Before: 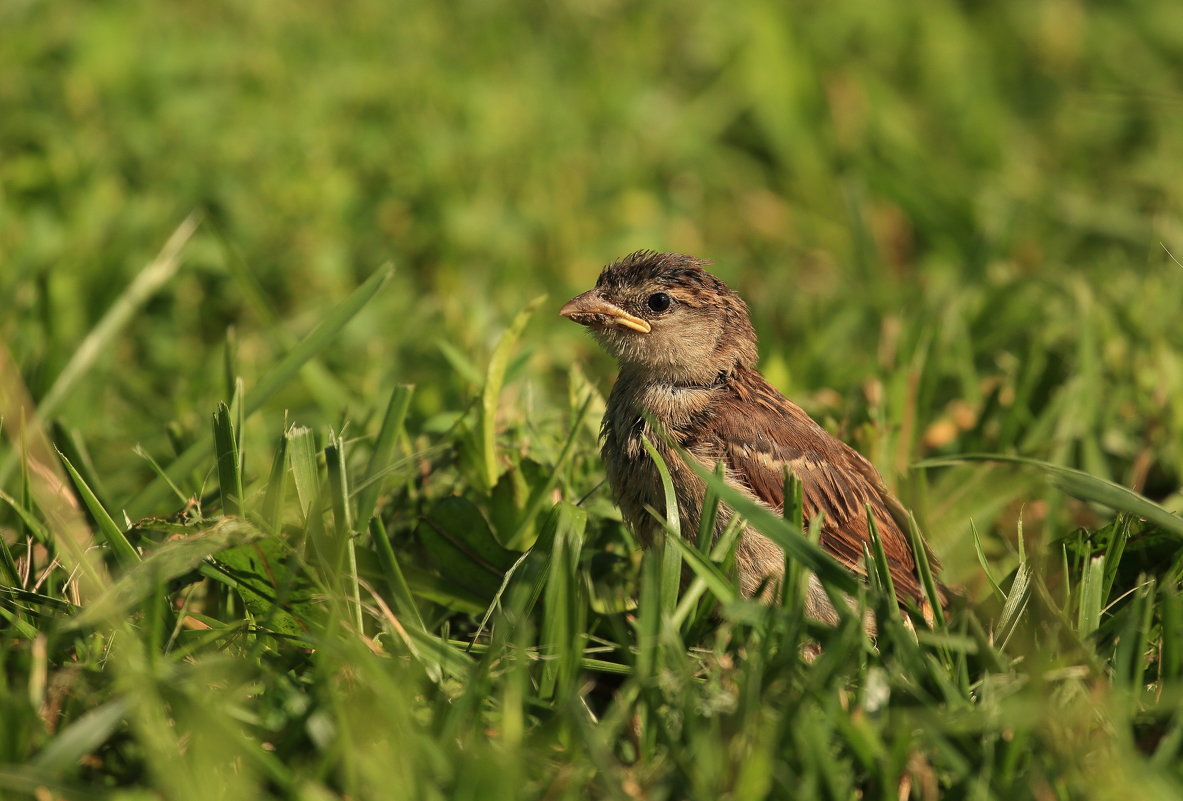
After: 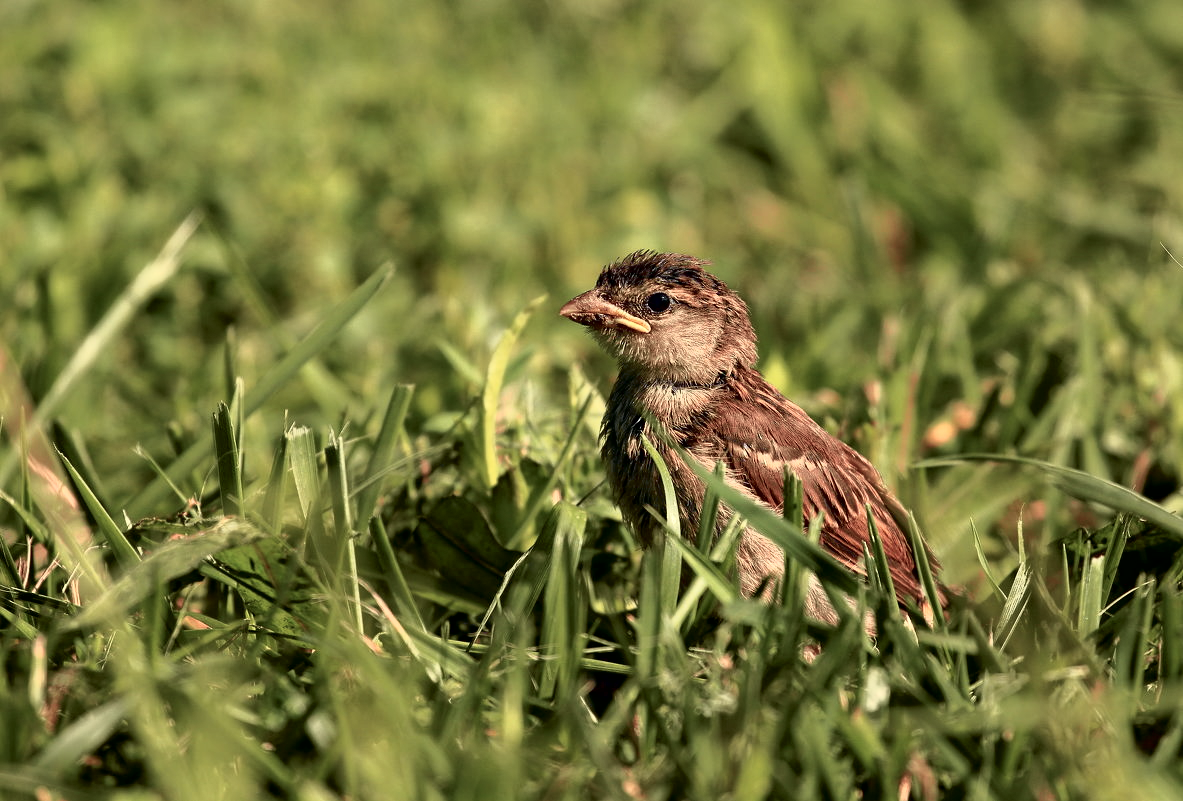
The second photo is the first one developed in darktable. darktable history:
tone curve: curves: ch0 [(0, 0) (0.105, 0.068) (0.181, 0.185) (0.28, 0.291) (0.384, 0.404) (0.485, 0.531) (0.638, 0.681) (0.795, 0.879) (1, 0.977)]; ch1 [(0, 0) (0.161, 0.092) (0.35, 0.33) (0.379, 0.401) (0.456, 0.469) (0.504, 0.5) (0.512, 0.514) (0.58, 0.597) (0.635, 0.646) (1, 1)]; ch2 [(0, 0) (0.371, 0.362) (0.437, 0.437) (0.5, 0.5) (0.53, 0.523) (0.56, 0.58) (0.622, 0.606) (1, 1)], color space Lab, independent channels, preserve colors none
contrast equalizer: octaves 7, y [[0.6 ×6], [0.55 ×6], [0 ×6], [0 ×6], [0 ×6]], mix 0.602
